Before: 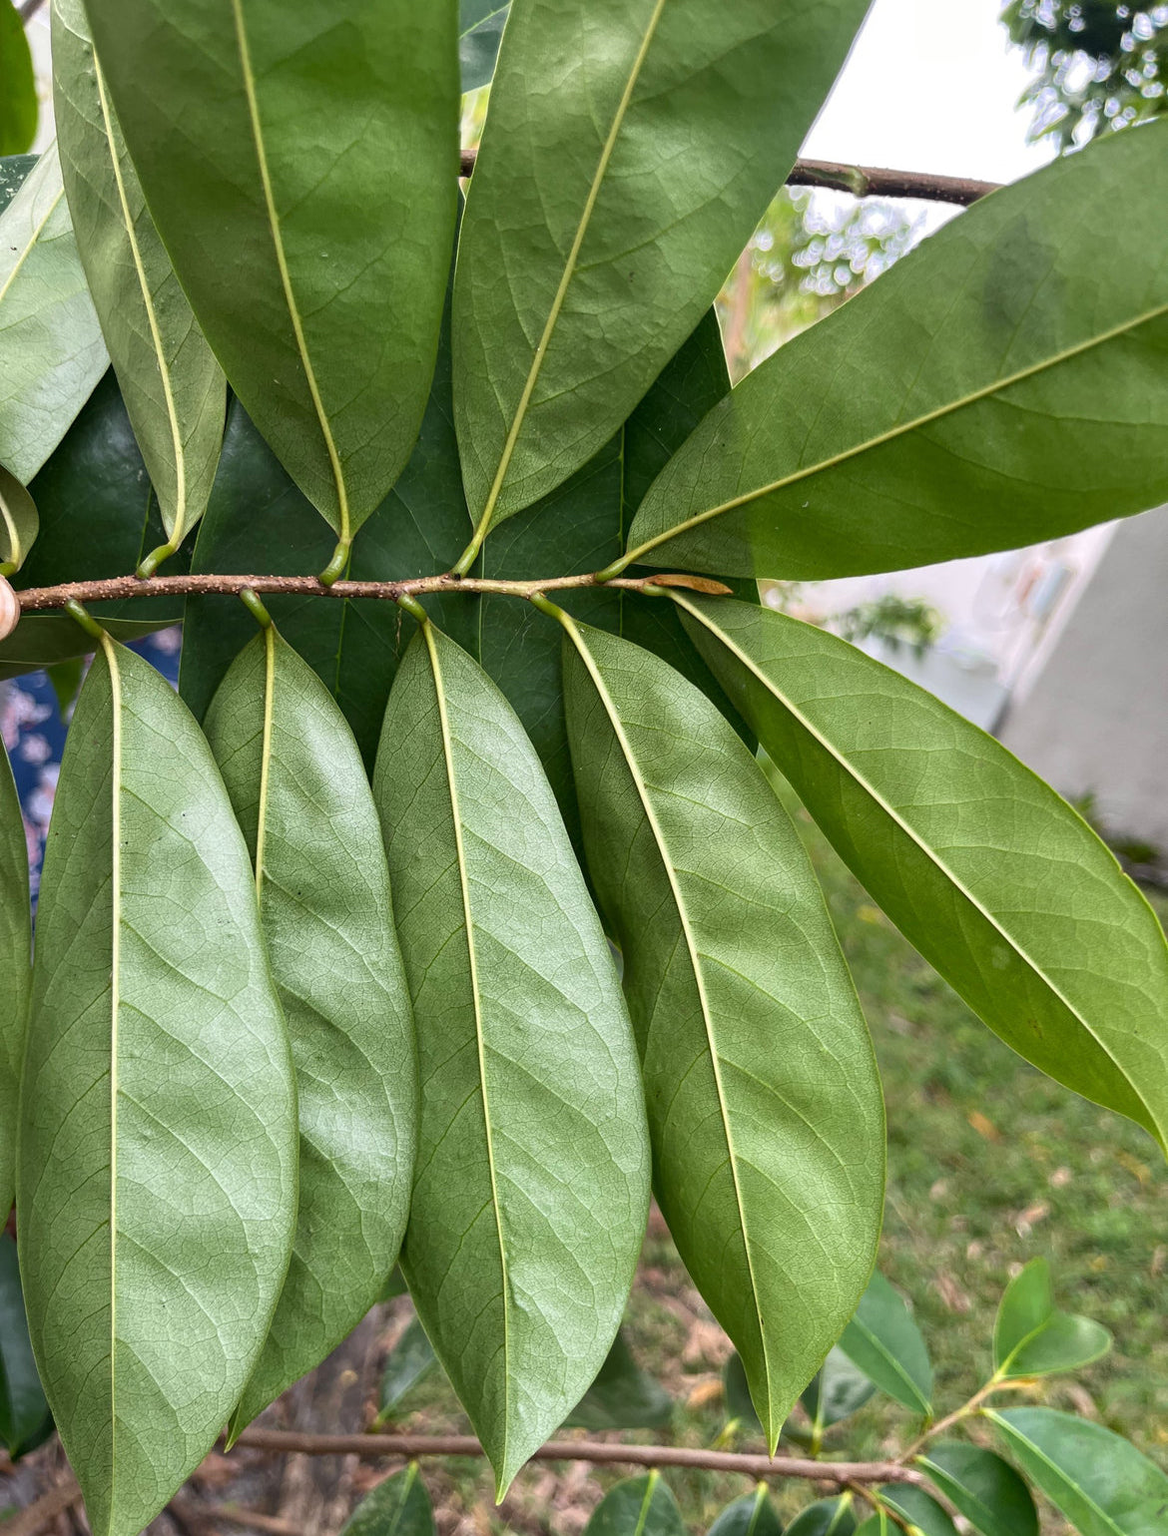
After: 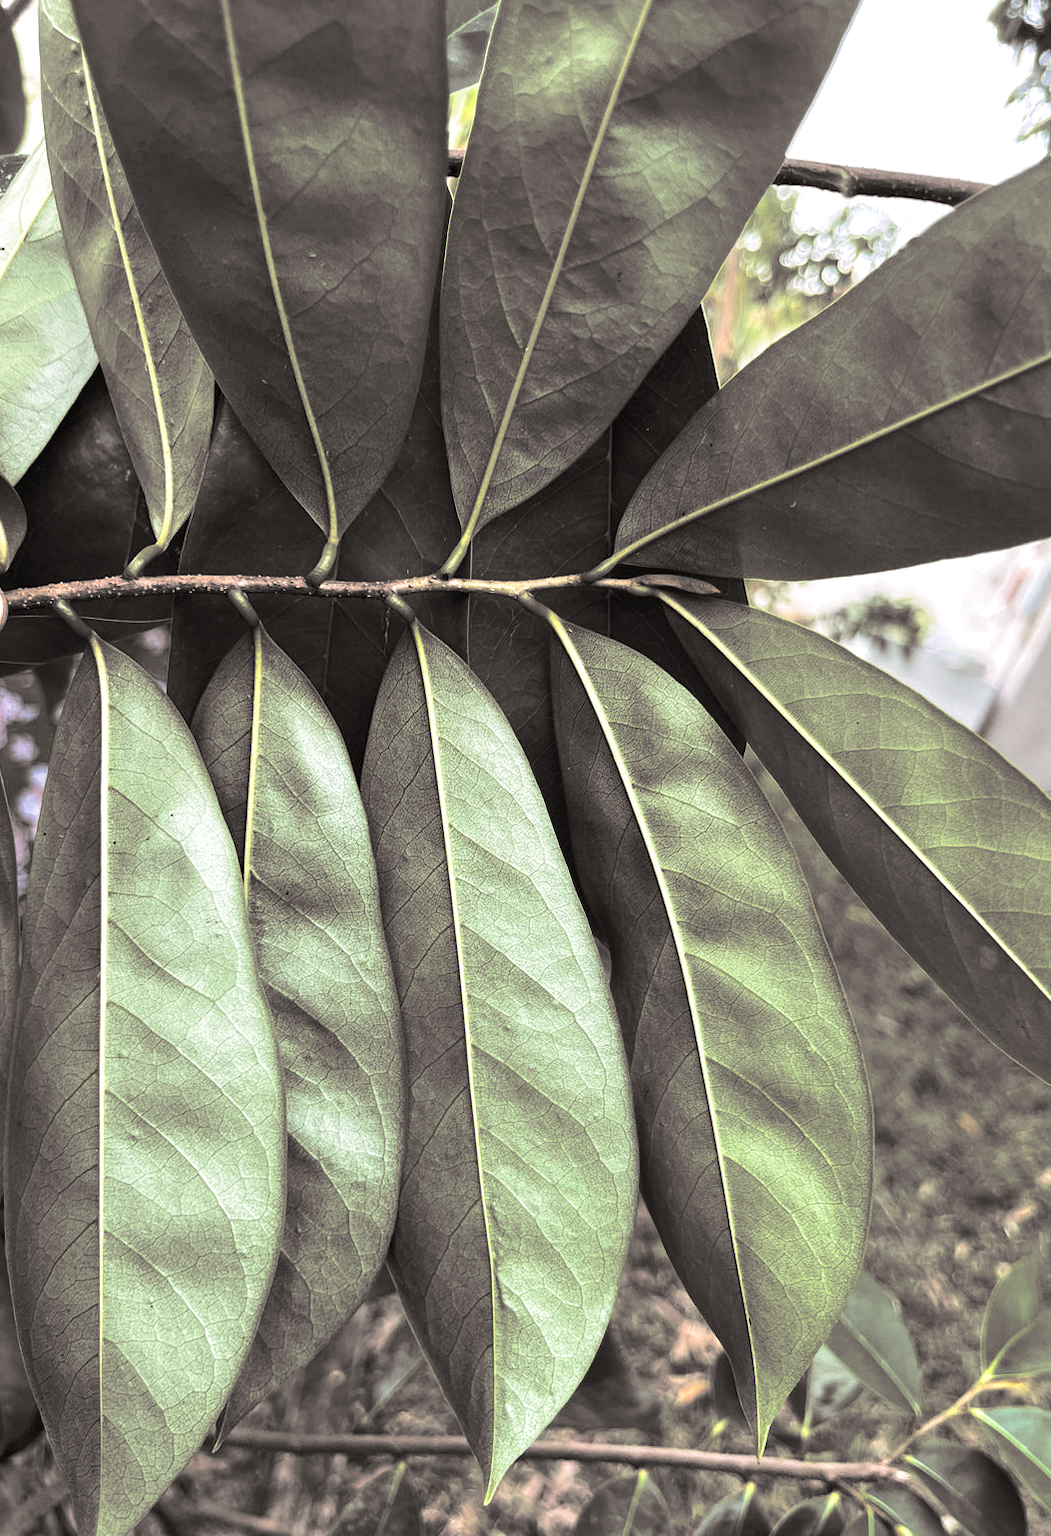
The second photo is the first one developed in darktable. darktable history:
tone equalizer: -8 EV -0.417 EV, -7 EV -0.389 EV, -6 EV -0.333 EV, -5 EV -0.222 EV, -3 EV 0.222 EV, -2 EV 0.333 EV, -1 EV 0.389 EV, +0 EV 0.417 EV, edges refinement/feathering 500, mask exposure compensation -1.57 EV, preserve details no
crop and rotate: left 1.088%, right 8.807%
split-toning: shadows › hue 26°, shadows › saturation 0.09, highlights › hue 40°, highlights › saturation 0.18, balance -63, compress 0%
